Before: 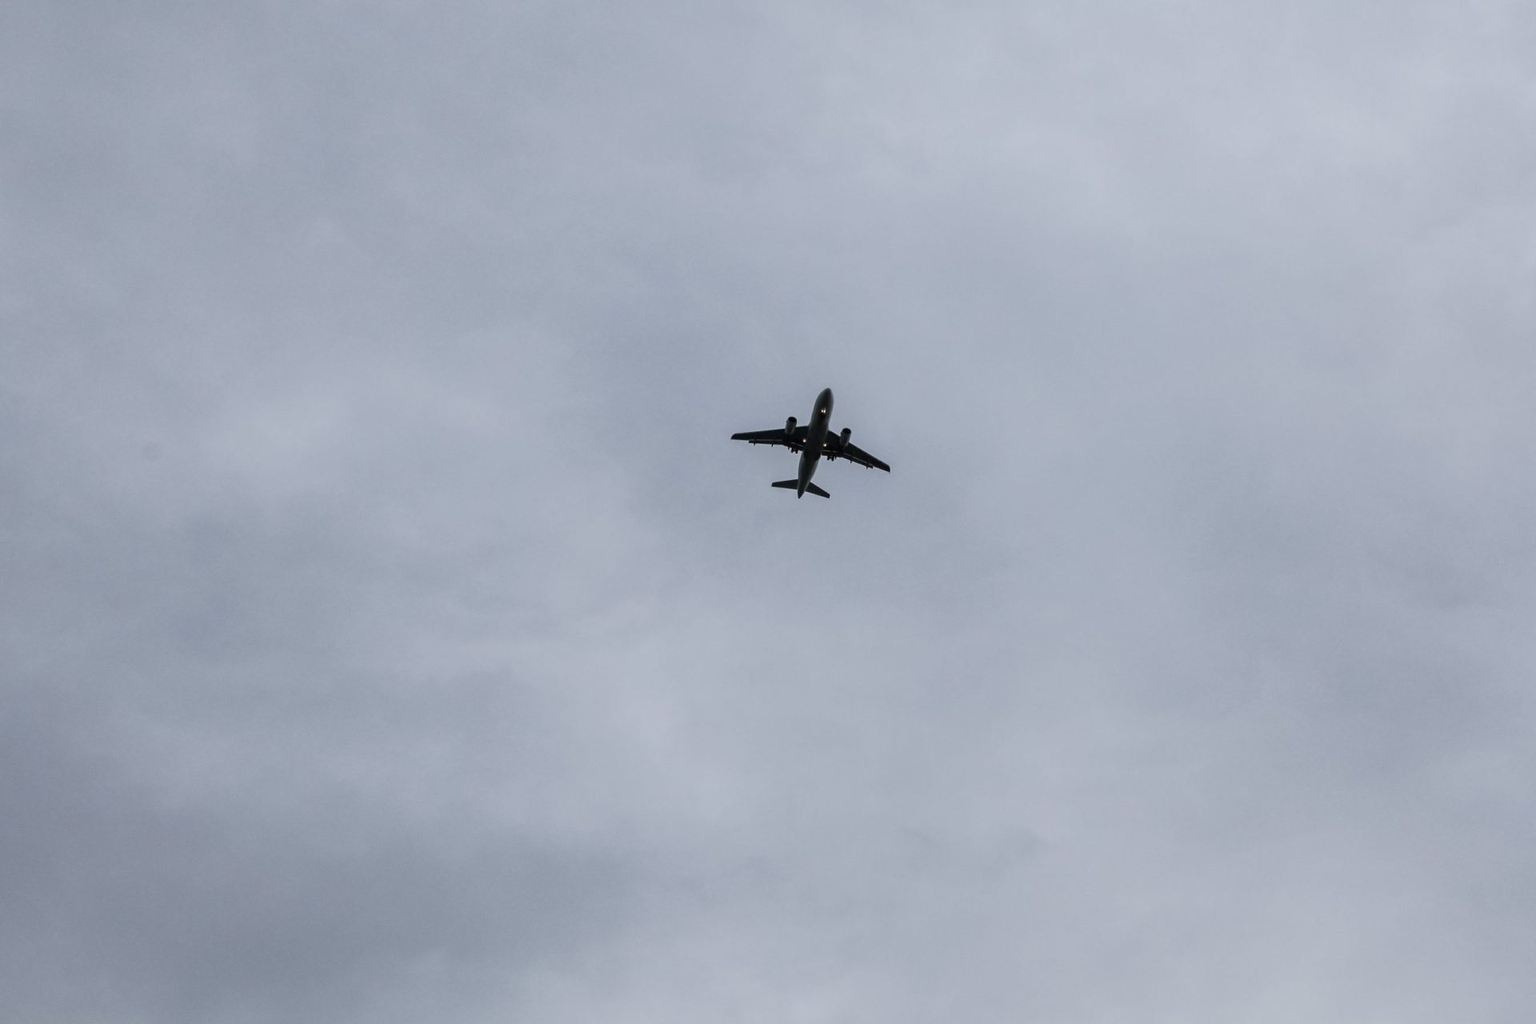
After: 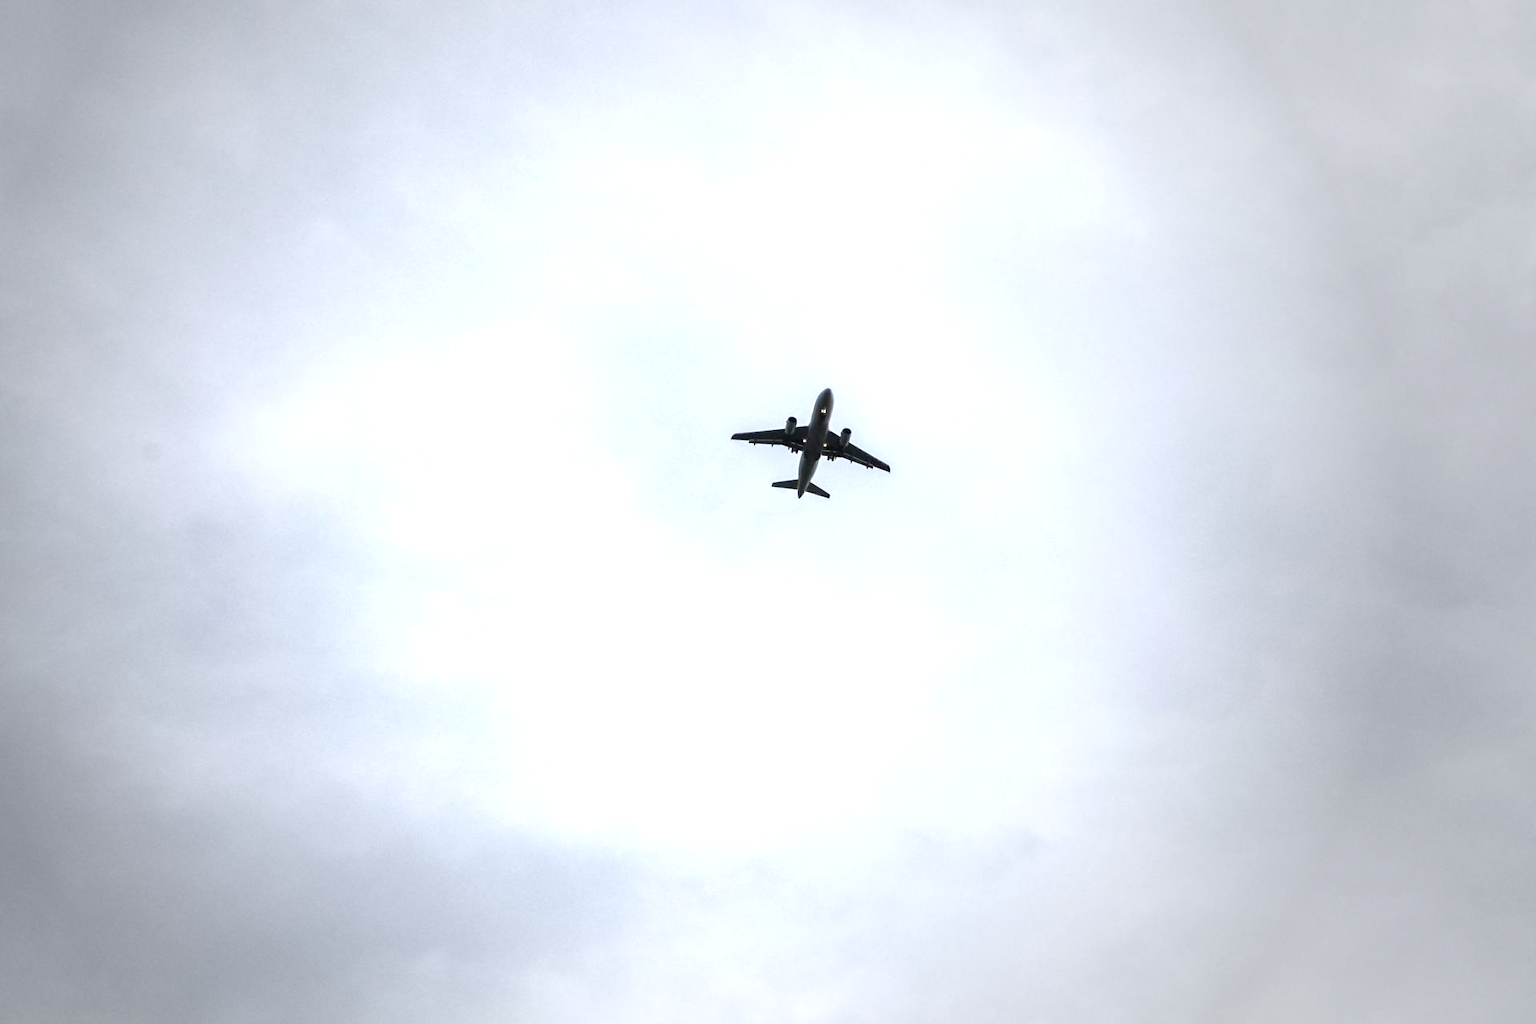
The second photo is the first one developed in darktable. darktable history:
vignetting: fall-off start 33.76%, fall-off radius 64.94%, brightness -0.575, center (-0.12, -0.002), width/height ratio 0.959
exposure: black level correction 0, exposure 1.45 EV, compensate exposure bias true, compensate highlight preservation false
